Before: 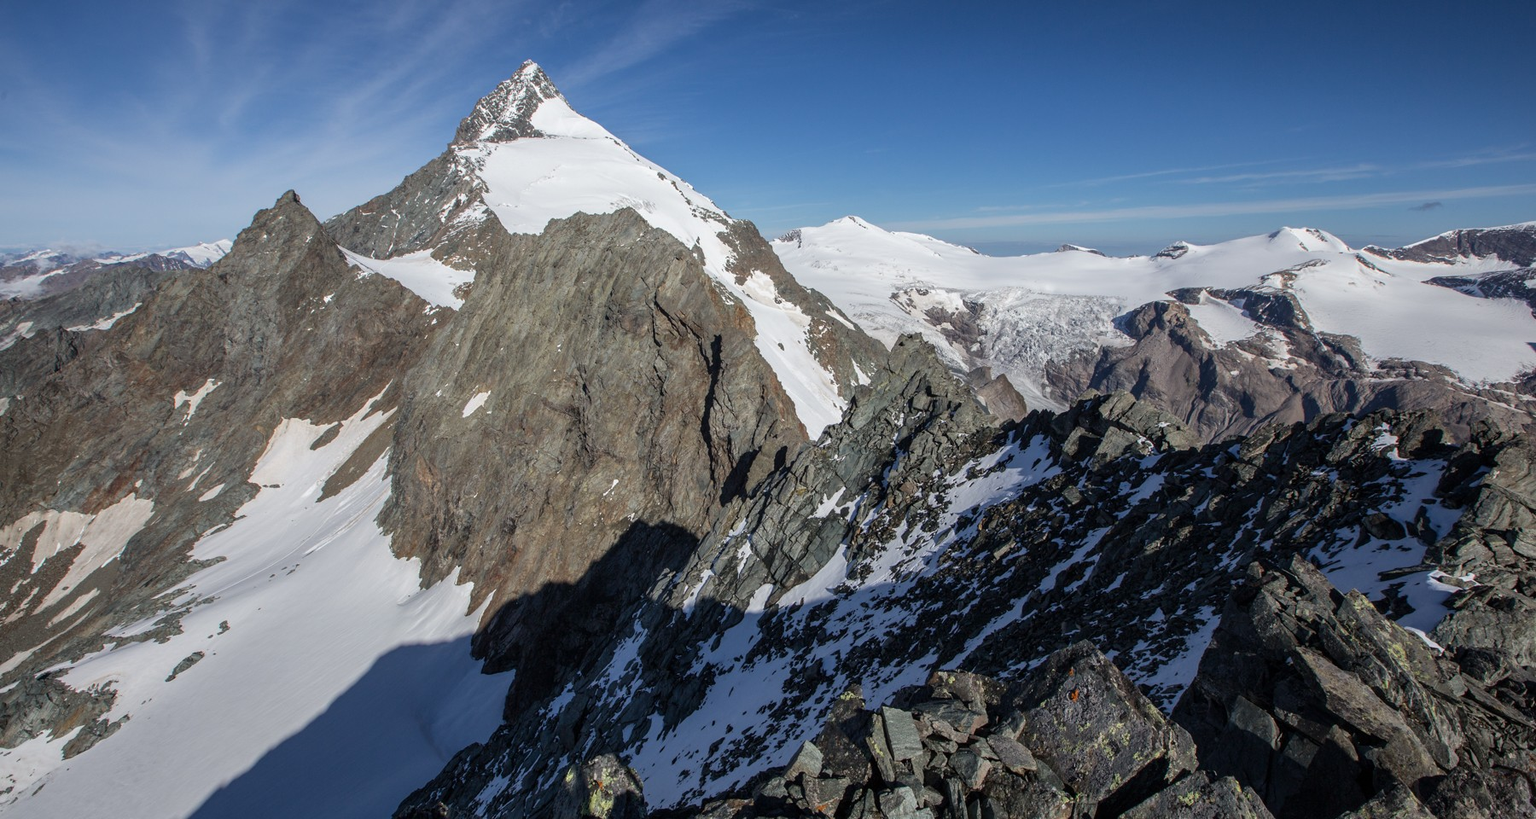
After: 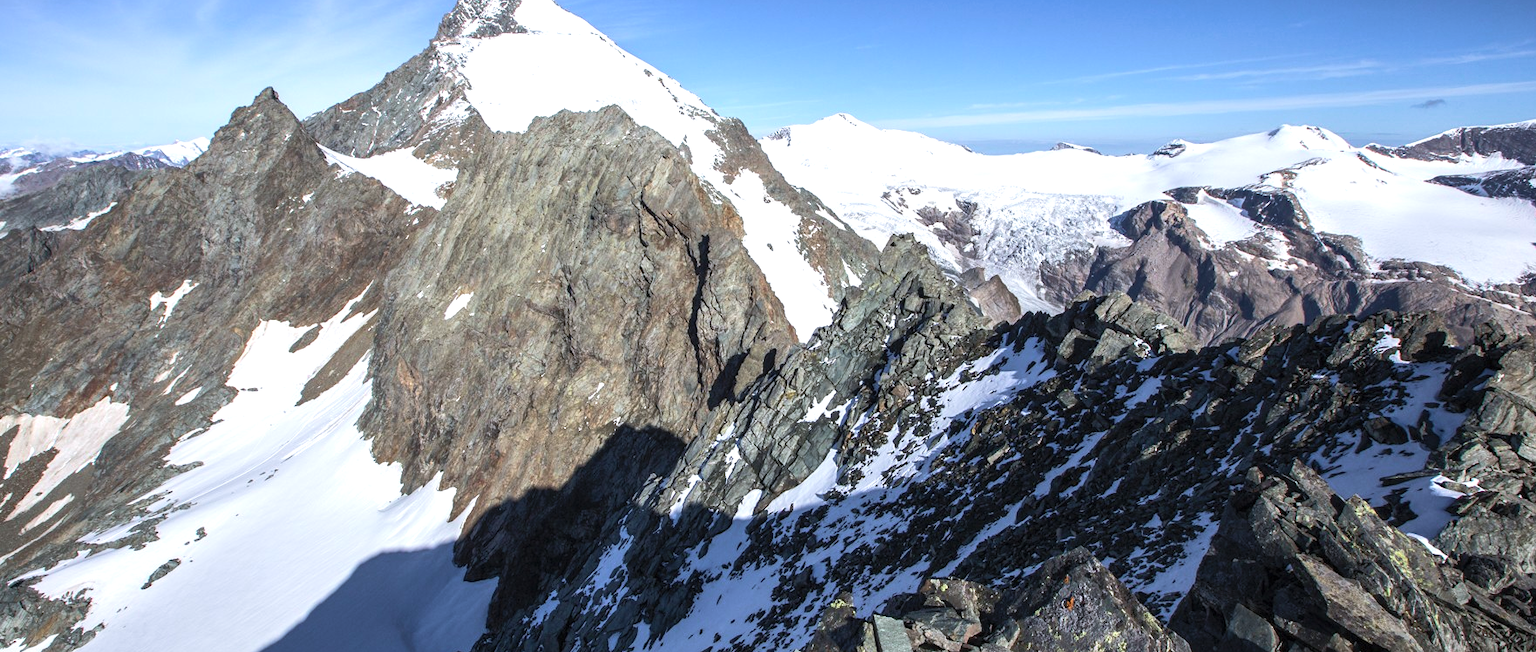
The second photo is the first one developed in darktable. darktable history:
velvia: on, module defaults
base curve: exposure shift 0, preserve colors none
white balance: red 0.974, blue 1.044
crop and rotate: left 1.814%, top 12.818%, right 0.25%, bottom 9.225%
tone equalizer: -8 EV -1.08 EV, -7 EV -1.01 EV, -6 EV -0.867 EV, -5 EV -0.578 EV, -3 EV 0.578 EV, -2 EV 0.867 EV, -1 EV 1.01 EV, +0 EV 1.08 EV, edges refinement/feathering 500, mask exposure compensation -1.57 EV, preserve details no
color correction: saturation 0.99
contrast brightness saturation: brightness 0.15
rgb curve: curves: ch0 [(0, 0) (0.093, 0.159) (0.241, 0.265) (0.414, 0.42) (1, 1)], compensate middle gray true, preserve colors basic power
